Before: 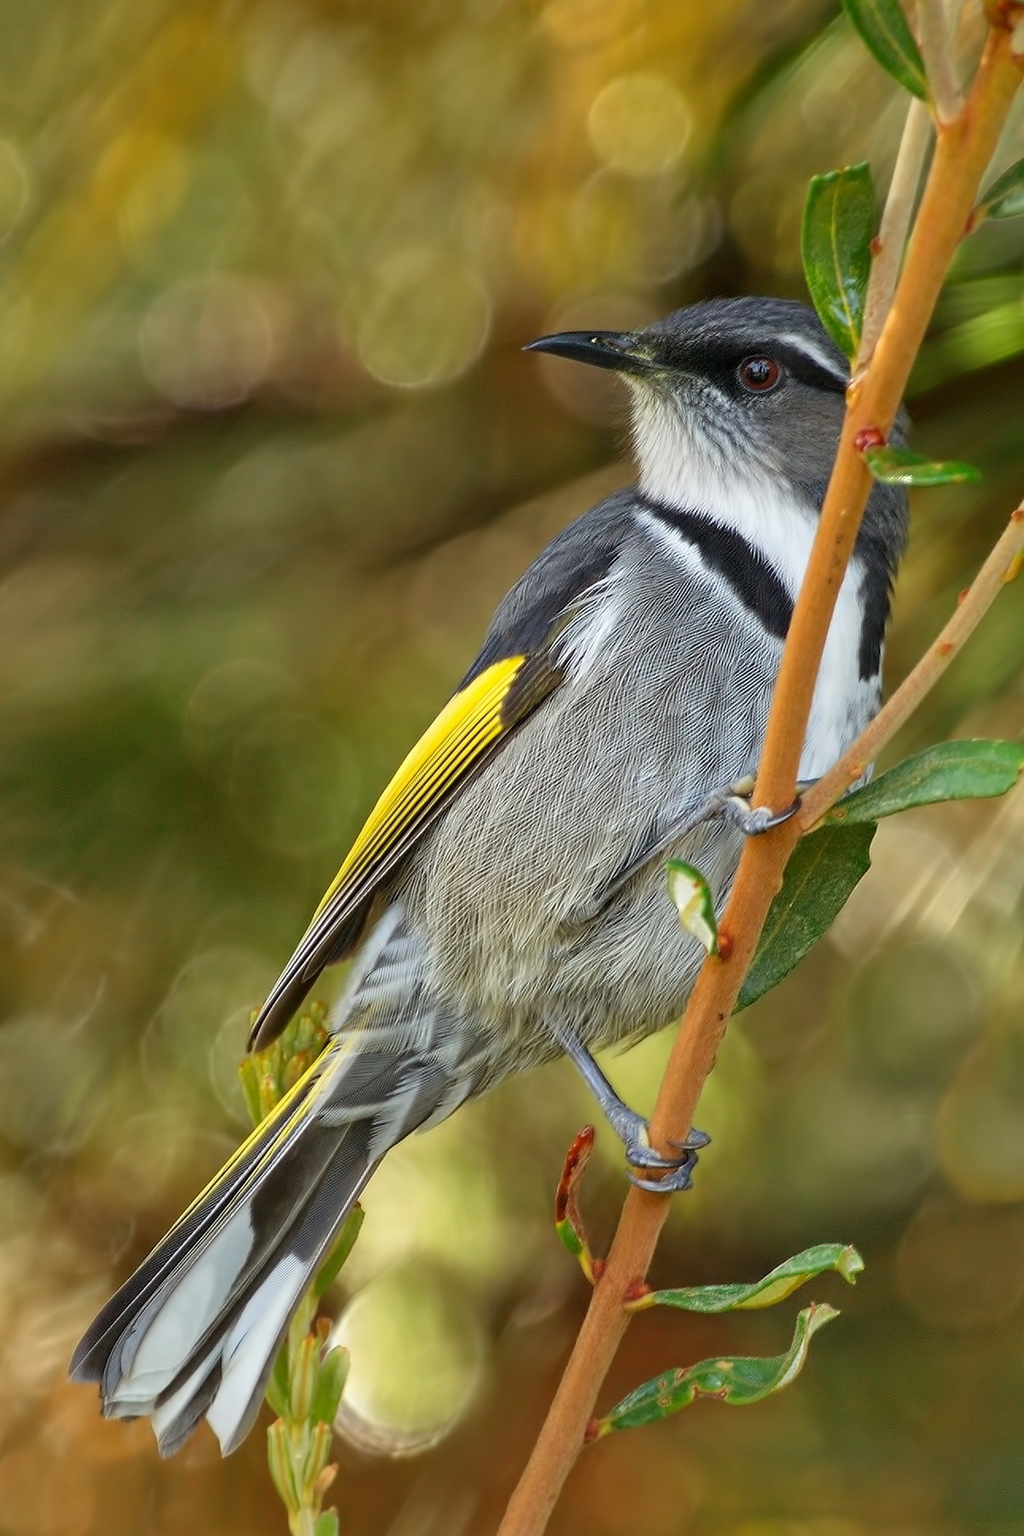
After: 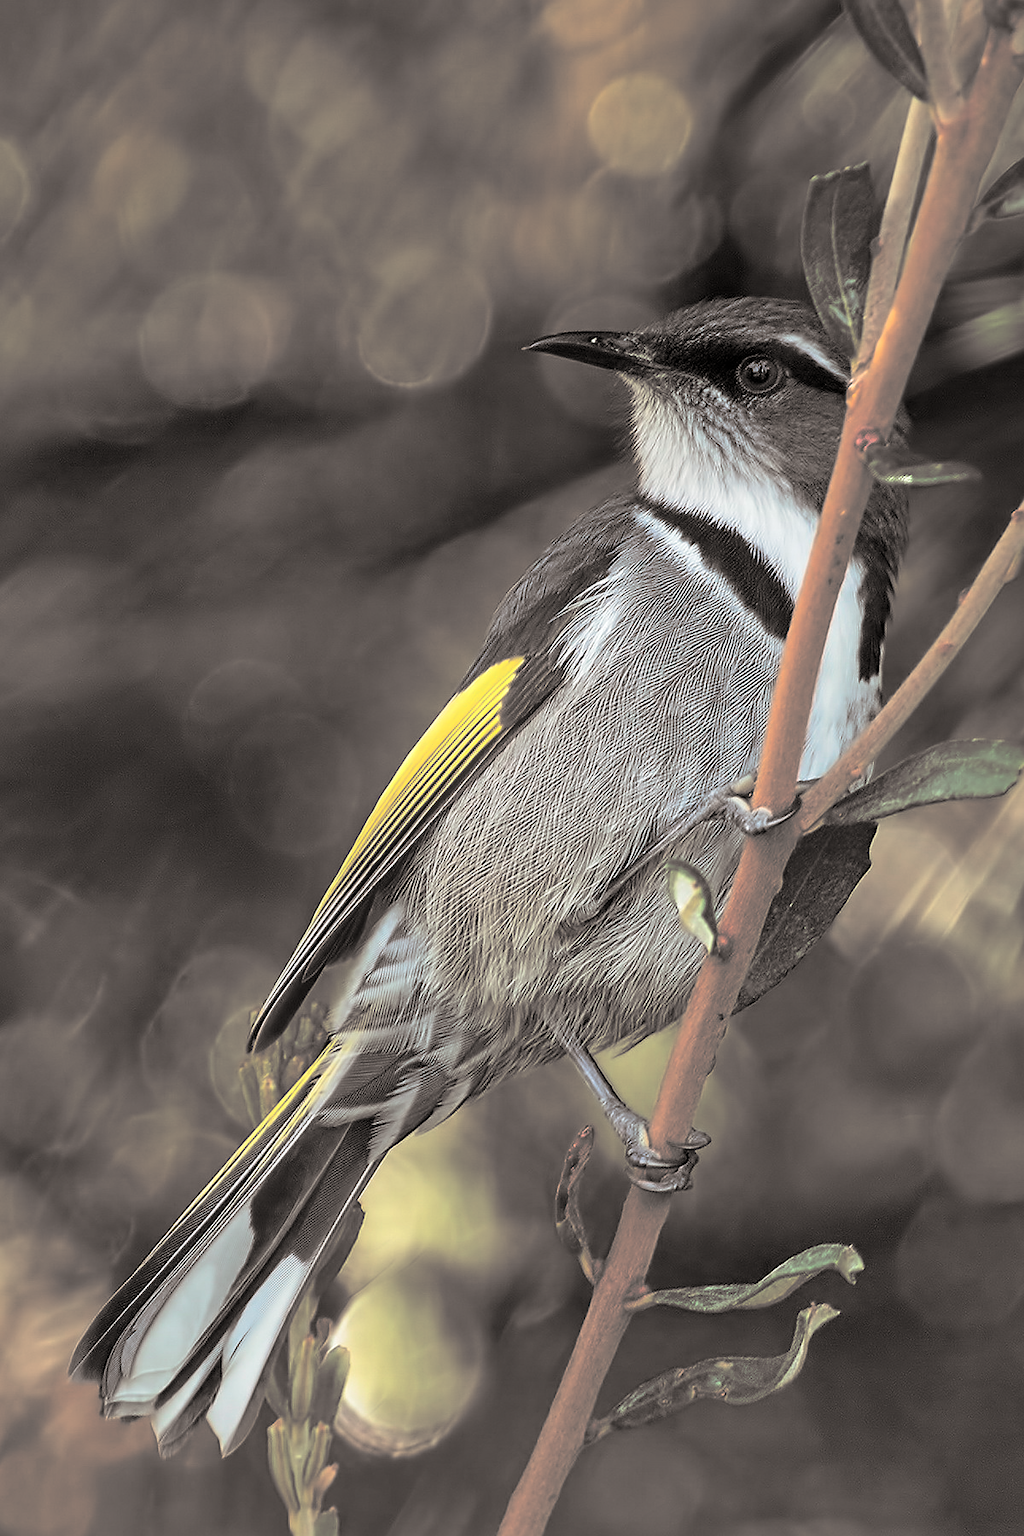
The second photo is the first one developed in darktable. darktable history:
bloom: size 9%, threshold 100%, strength 7%
split-toning: shadows › hue 26°, shadows › saturation 0.09, highlights › hue 40°, highlights › saturation 0.18, balance -63, compress 0%
sharpen: on, module defaults
tone equalizer: on, module defaults
